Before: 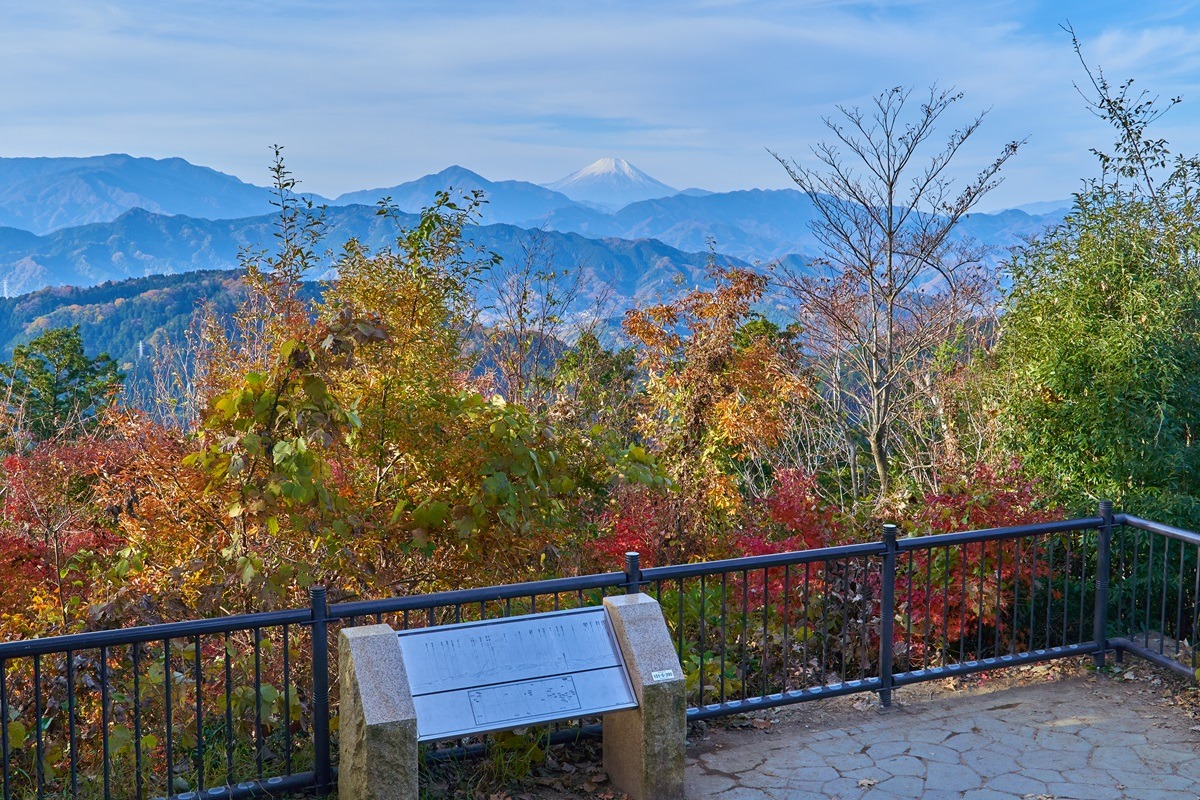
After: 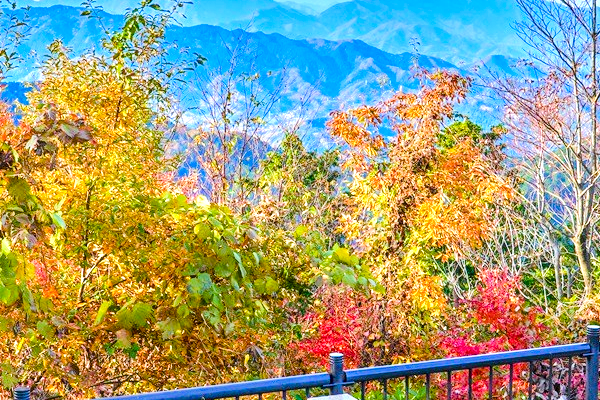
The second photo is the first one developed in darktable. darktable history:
tone equalizer: -7 EV 0.15 EV, -6 EV 0.597 EV, -5 EV 1.19 EV, -4 EV 1.33 EV, -3 EV 1.15 EV, -2 EV 0.6 EV, -1 EV 0.16 EV, edges refinement/feathering 500, mask exposure compensation -1.57 EV, preserve details no
crop: left 24.733%, top 24.876%, right 25.24%, bottom 25.05%
shadows and highlights: shadows 36.36, highlights -28.15, highlights color adjustment 39.15%, soften with gaussian
color balance rgb: perceptual saturation grading › global saturation 20.354%, perceptual saturation grading › highlights -19.734%, perceptual saturation grading › shadows 29.362%, global vibrance 29.444%
exposure: black level correction 0, exposure 0.697 EV, compensate highlight preservation false
local contrast: detail 130%
